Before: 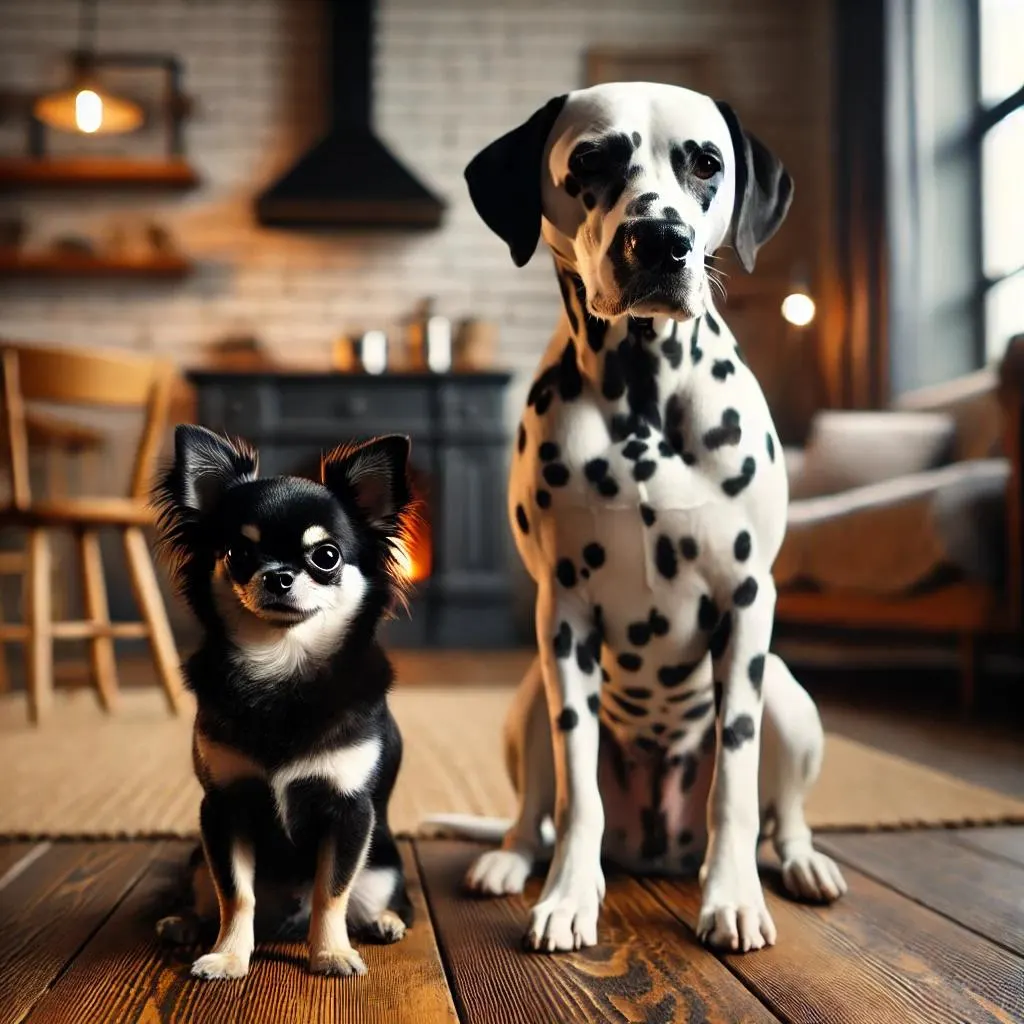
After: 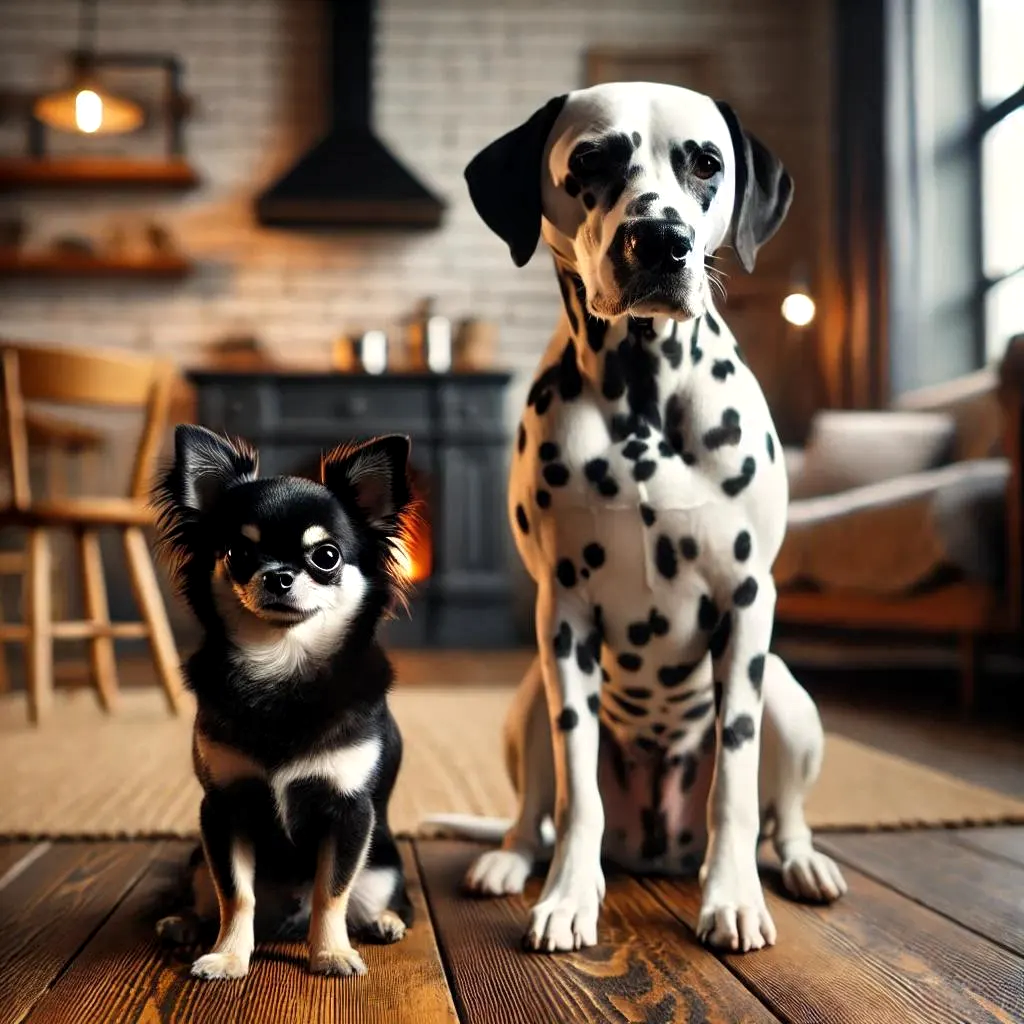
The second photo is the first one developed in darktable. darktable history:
local contrast: highlights 104%, shadows 98%, detail 120%, midtone range 0.2
